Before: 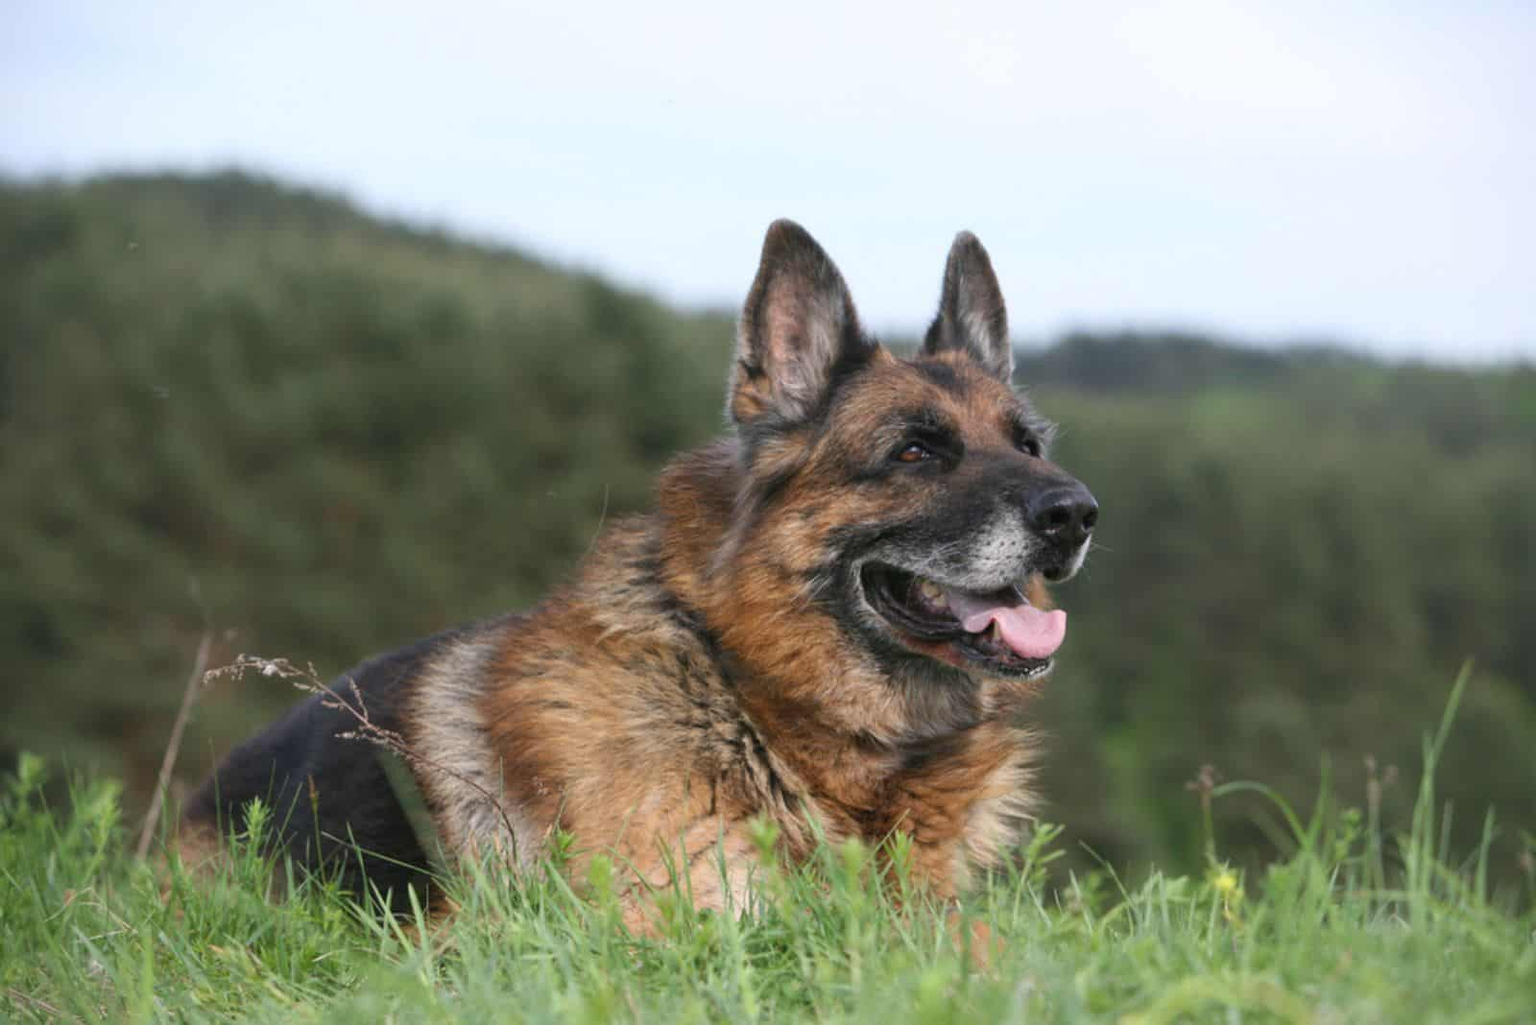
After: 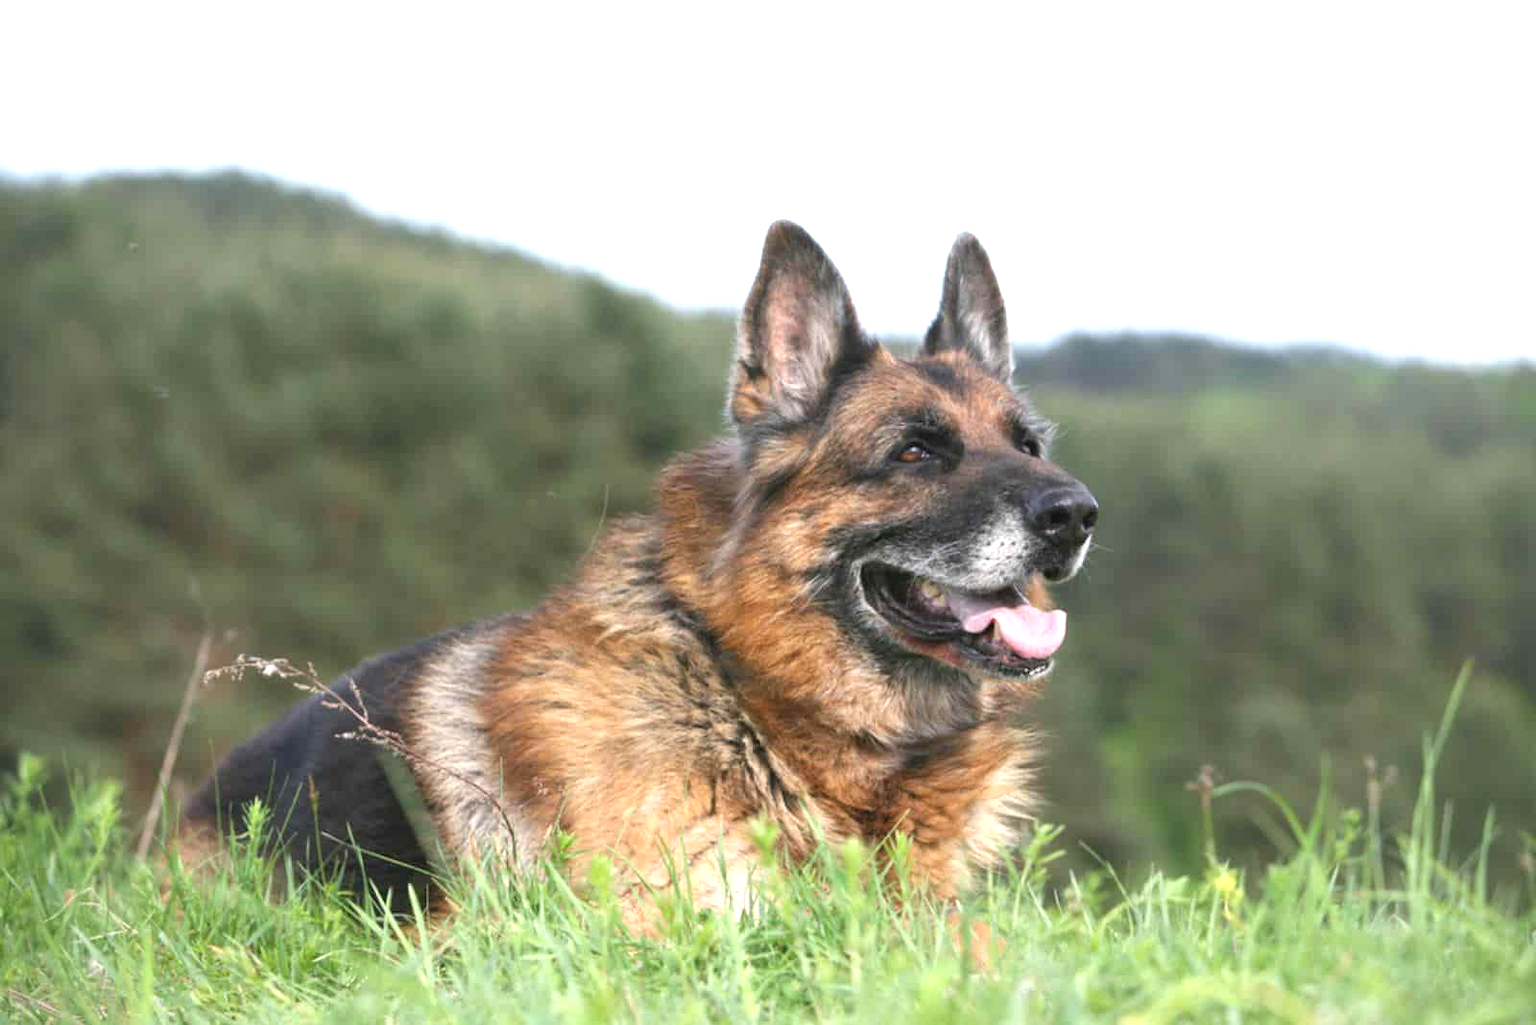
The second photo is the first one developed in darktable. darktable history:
exposure: black level correction 0, exposure 0.953 EV, compensate exposure bias true, compensate highlight preservation false
